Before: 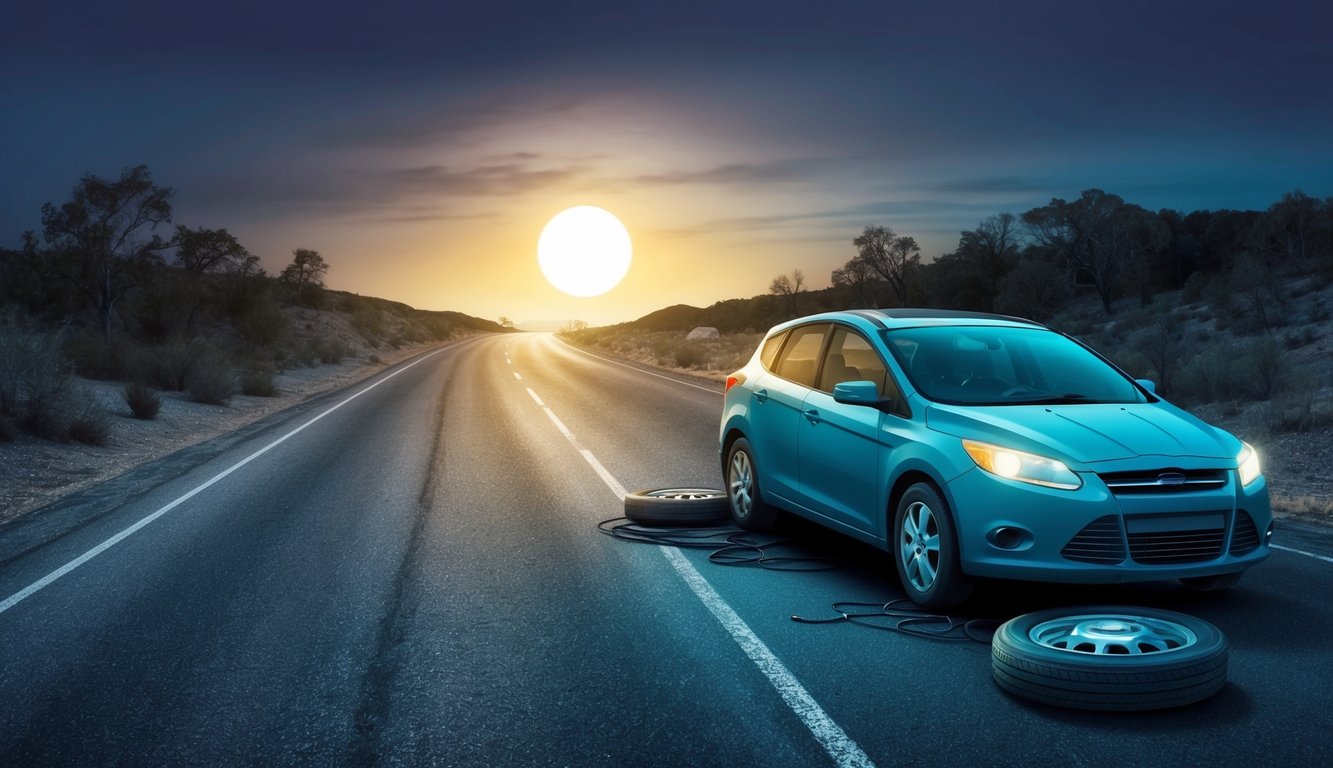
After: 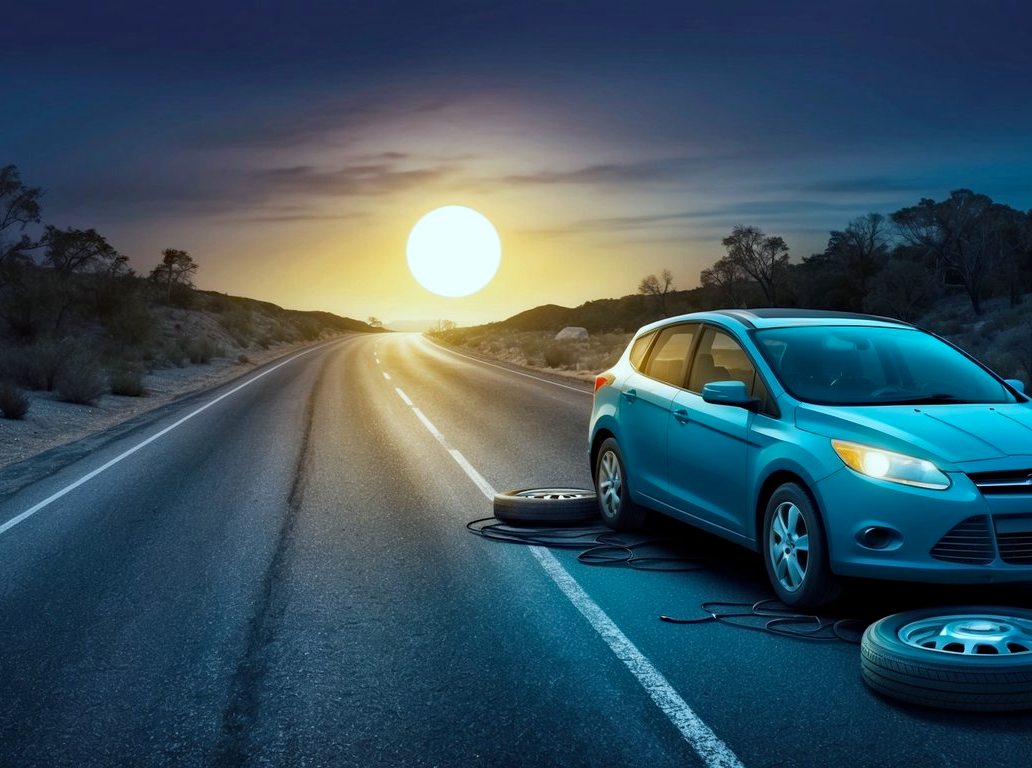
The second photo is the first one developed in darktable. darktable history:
haze removal: strength 0.29, distance 0.25, compatibility mode true, adaptive false
crop: left 9.88%, right 12.664%
white balance: red 0.925, blue 1.046
